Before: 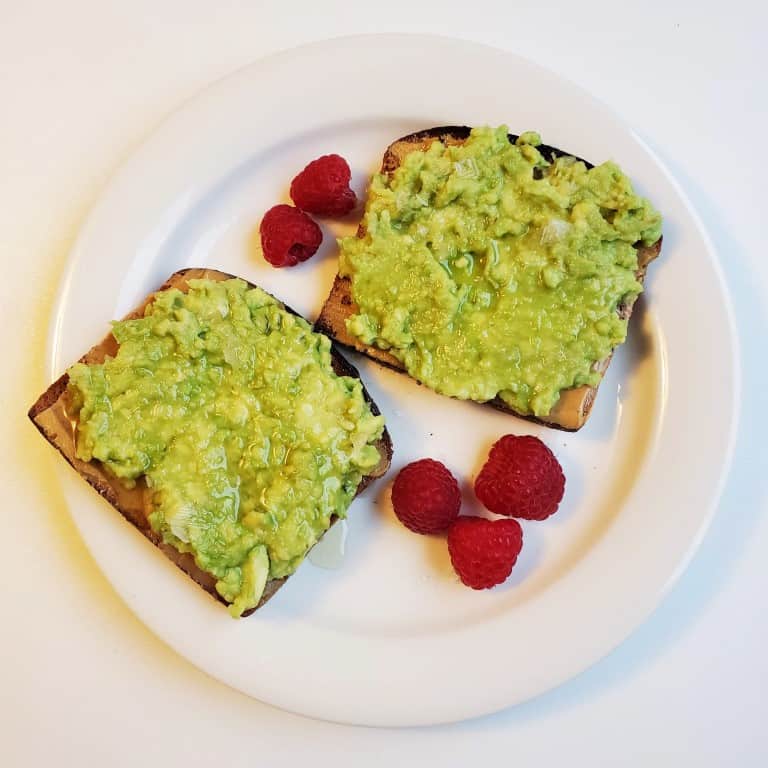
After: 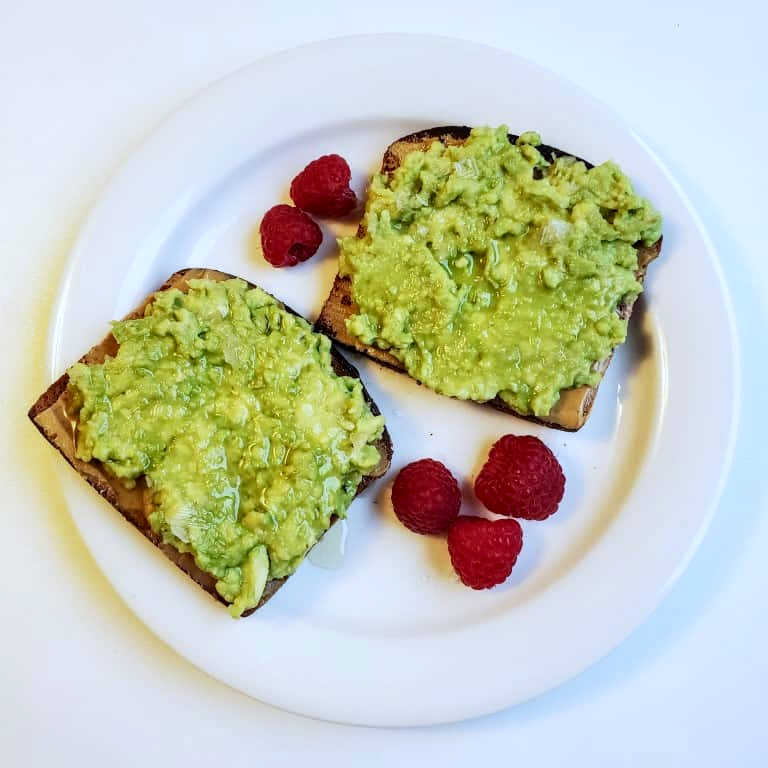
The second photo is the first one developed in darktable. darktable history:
local contrast: detail 130%
white balance: red 0.924, blue 1.095
contrast brightness saturation: contrast 0.14
